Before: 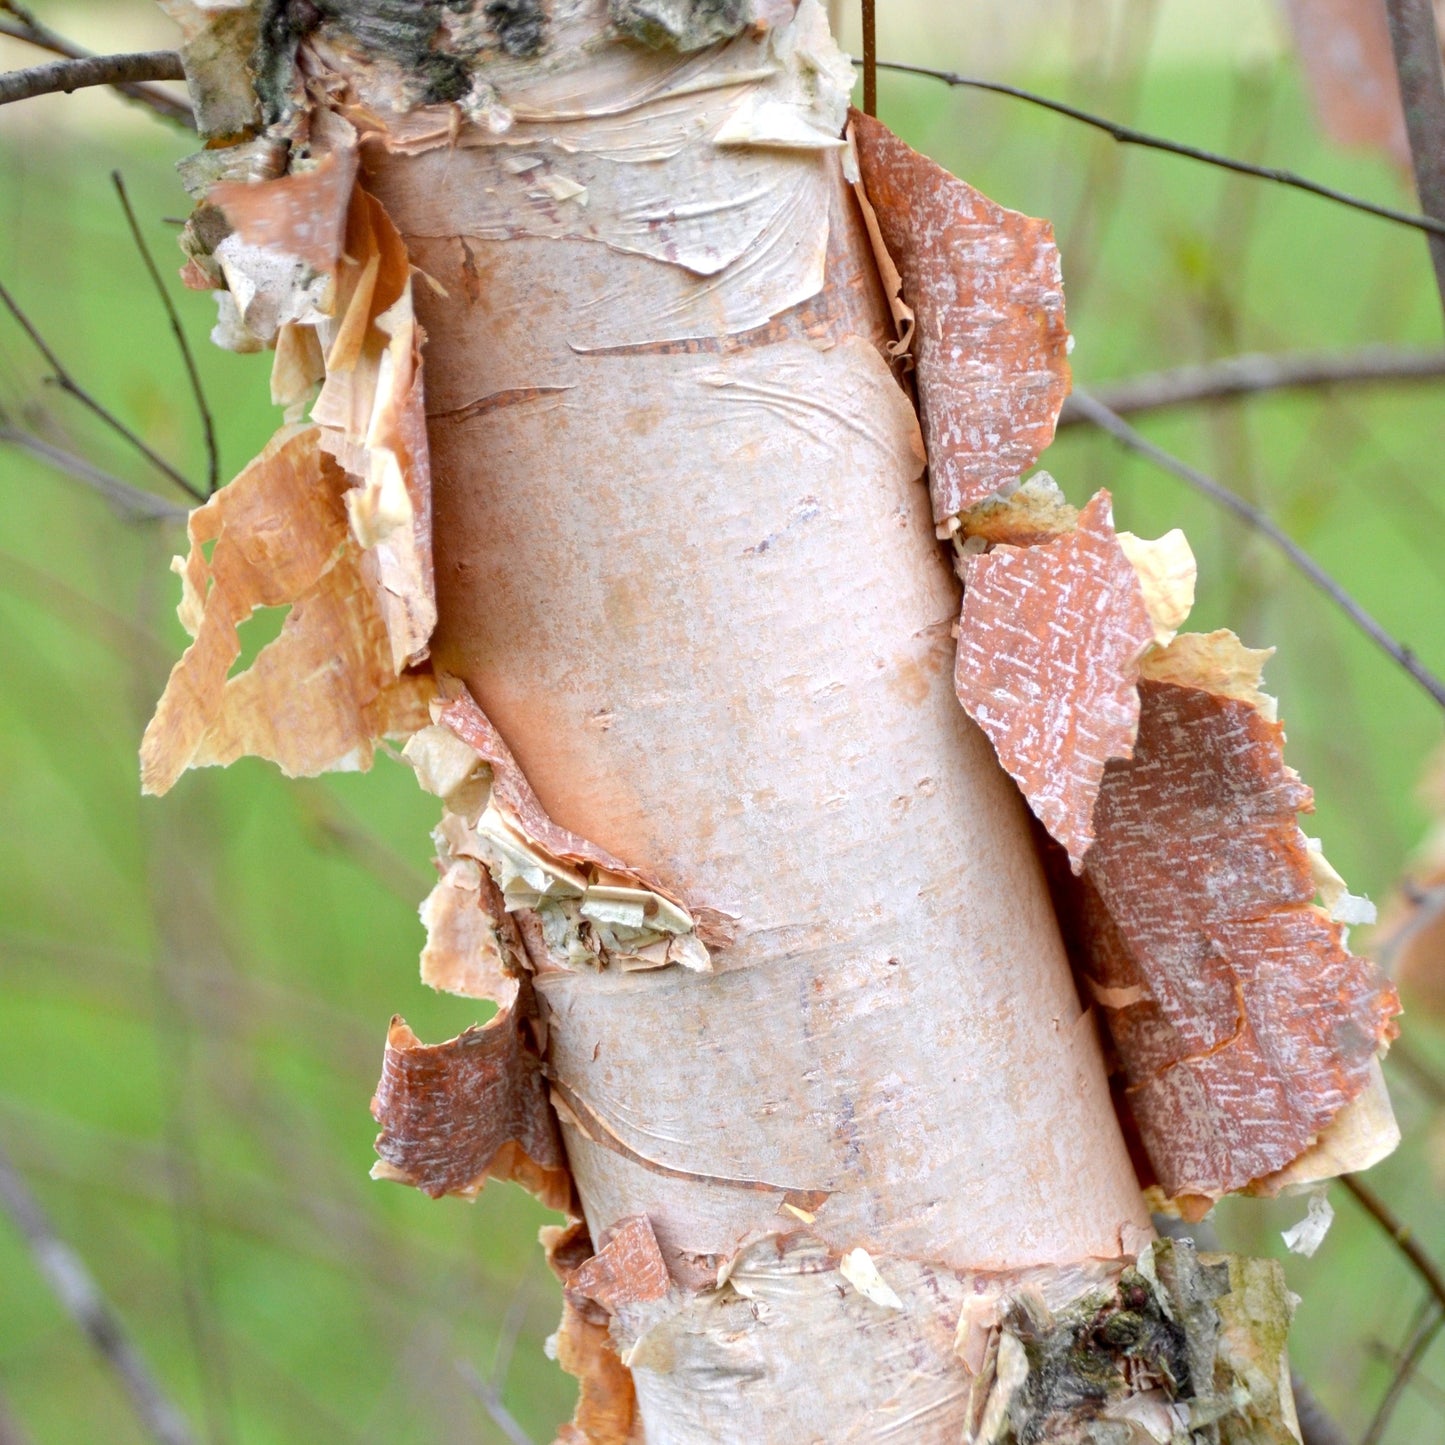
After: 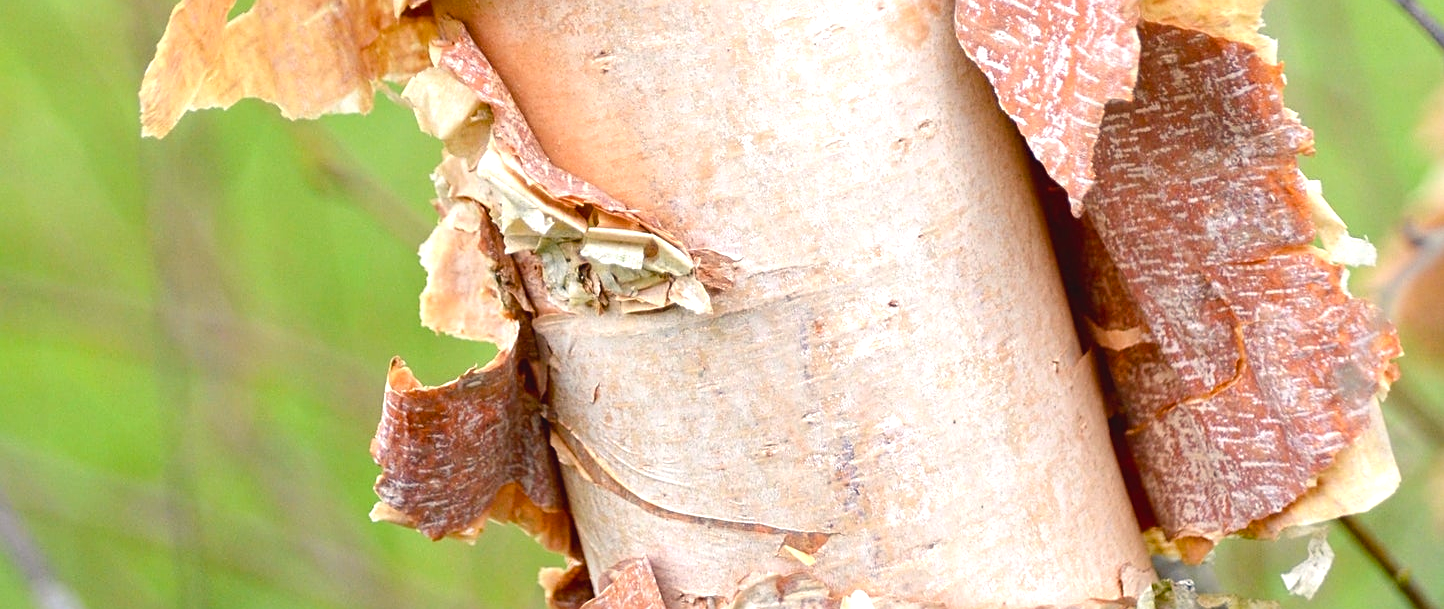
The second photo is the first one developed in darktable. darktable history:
exposure: exposure 0.367 EV, compensate highlight preservation false
crop: top 45.551%, bottom 12.262%
sharpen: on, module defaults
color balance rgb: shadows lift › chroma 2%, shadows lift › hue 219.6°, power › hue 313.2°, highlights gain › chroma 3%, highlights gain › hue 75.6°, global offset › luminance 0.5%, perceptual saturation grading › global saturation 15.33%, perceptual saturation grading › highlights -19.33%, perceptual saturation grading › shadows 20%, global vibrance 20%
